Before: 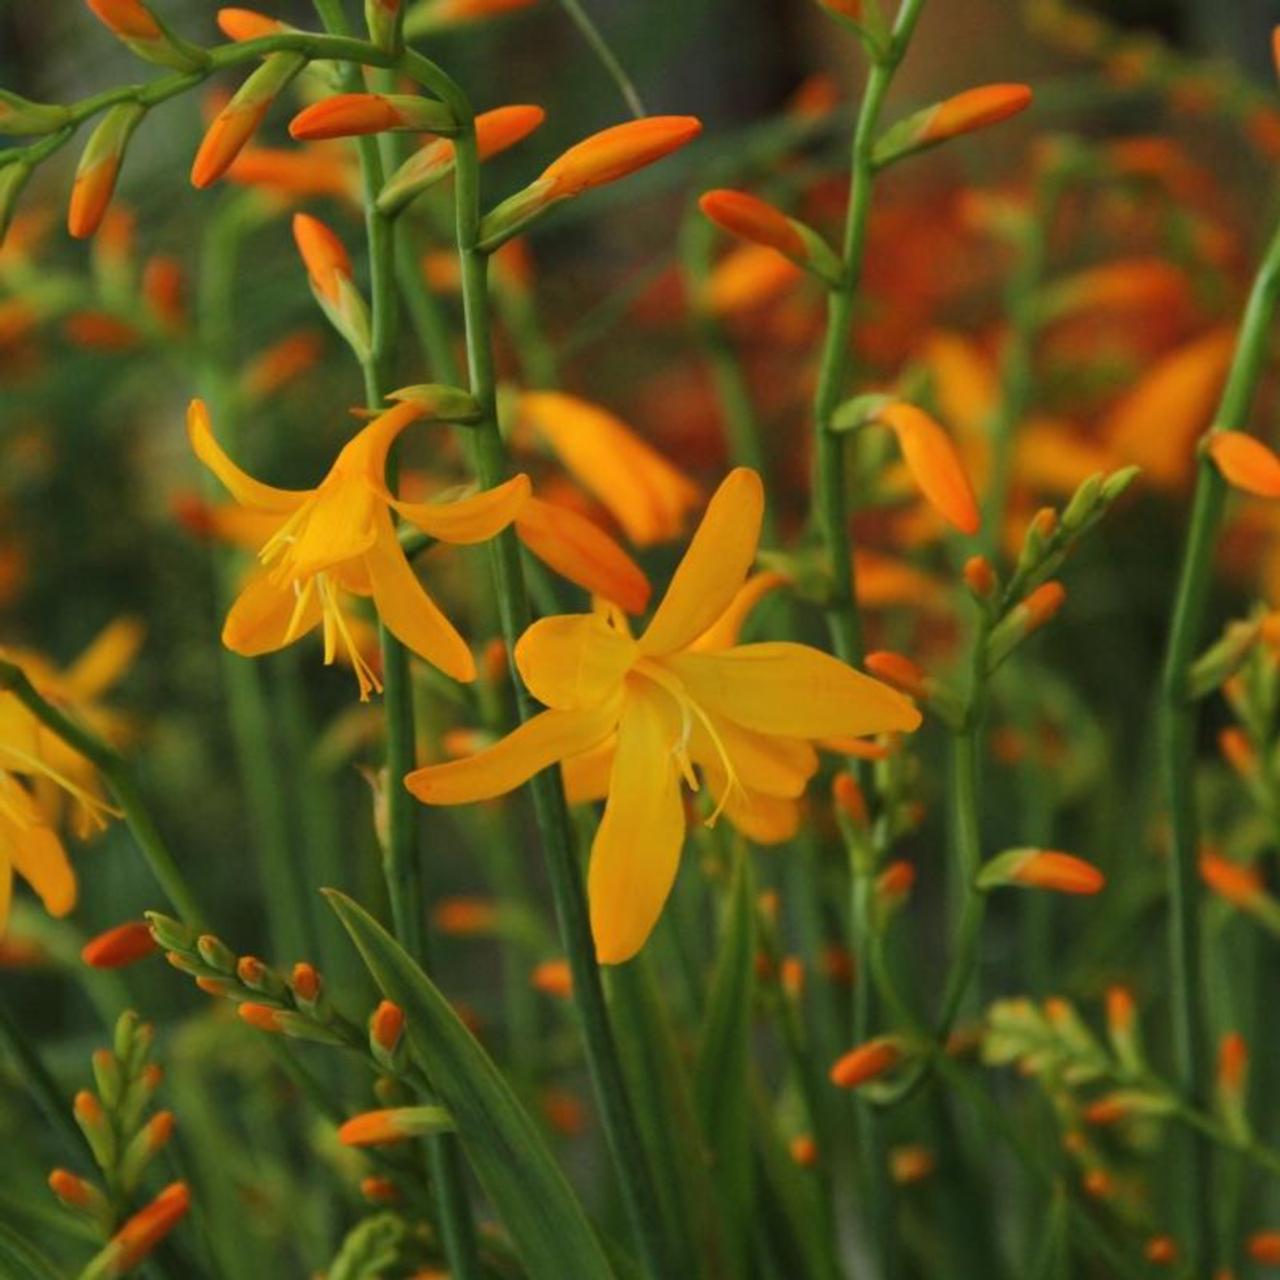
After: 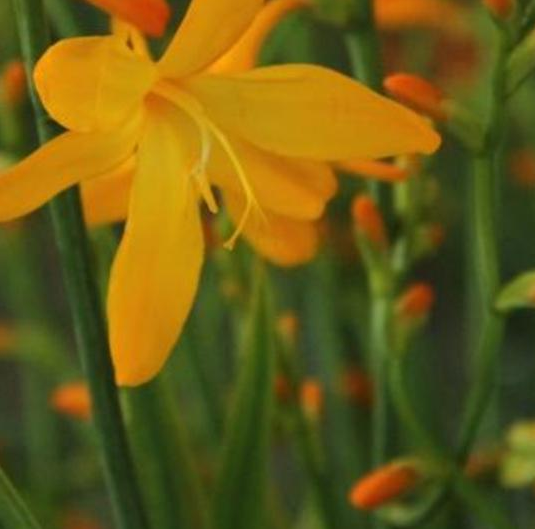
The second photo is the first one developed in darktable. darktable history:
crop: left 37.649%, top 45.172%, right 20.541%, bottom 13.444%
